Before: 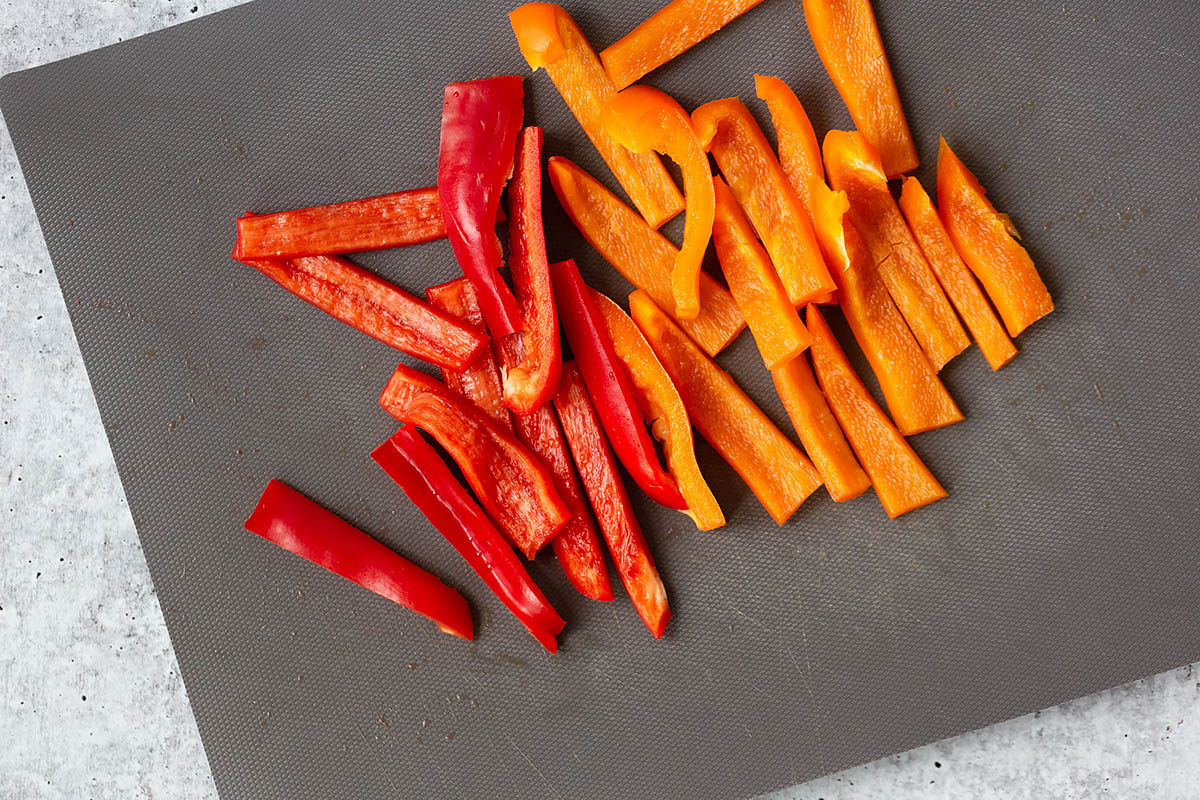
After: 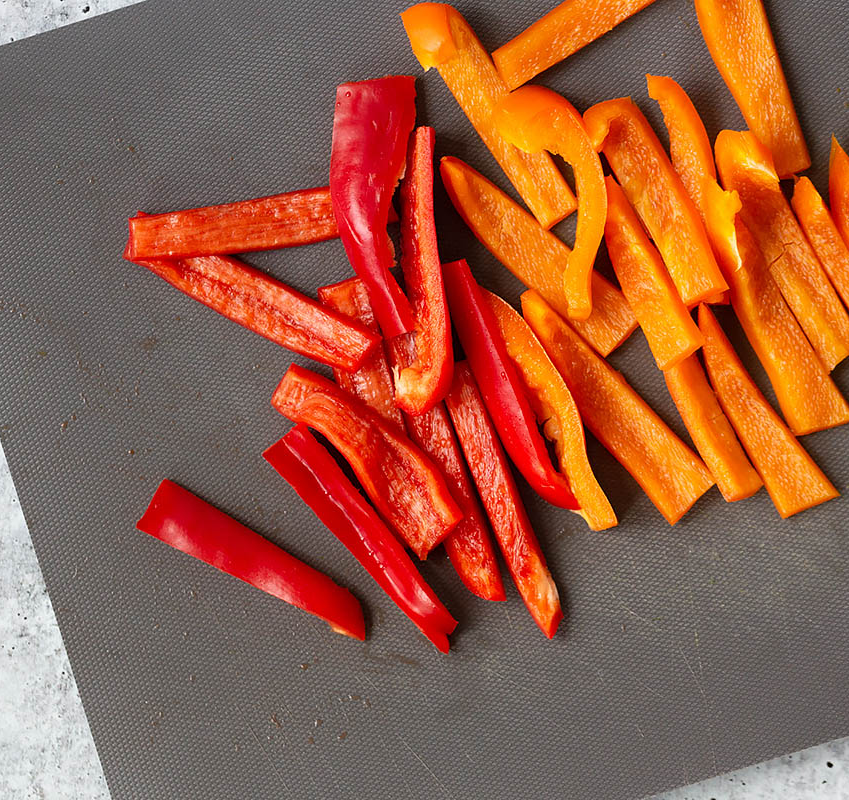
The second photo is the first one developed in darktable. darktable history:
crop and rotate: left 9.056%, right 20.166%
